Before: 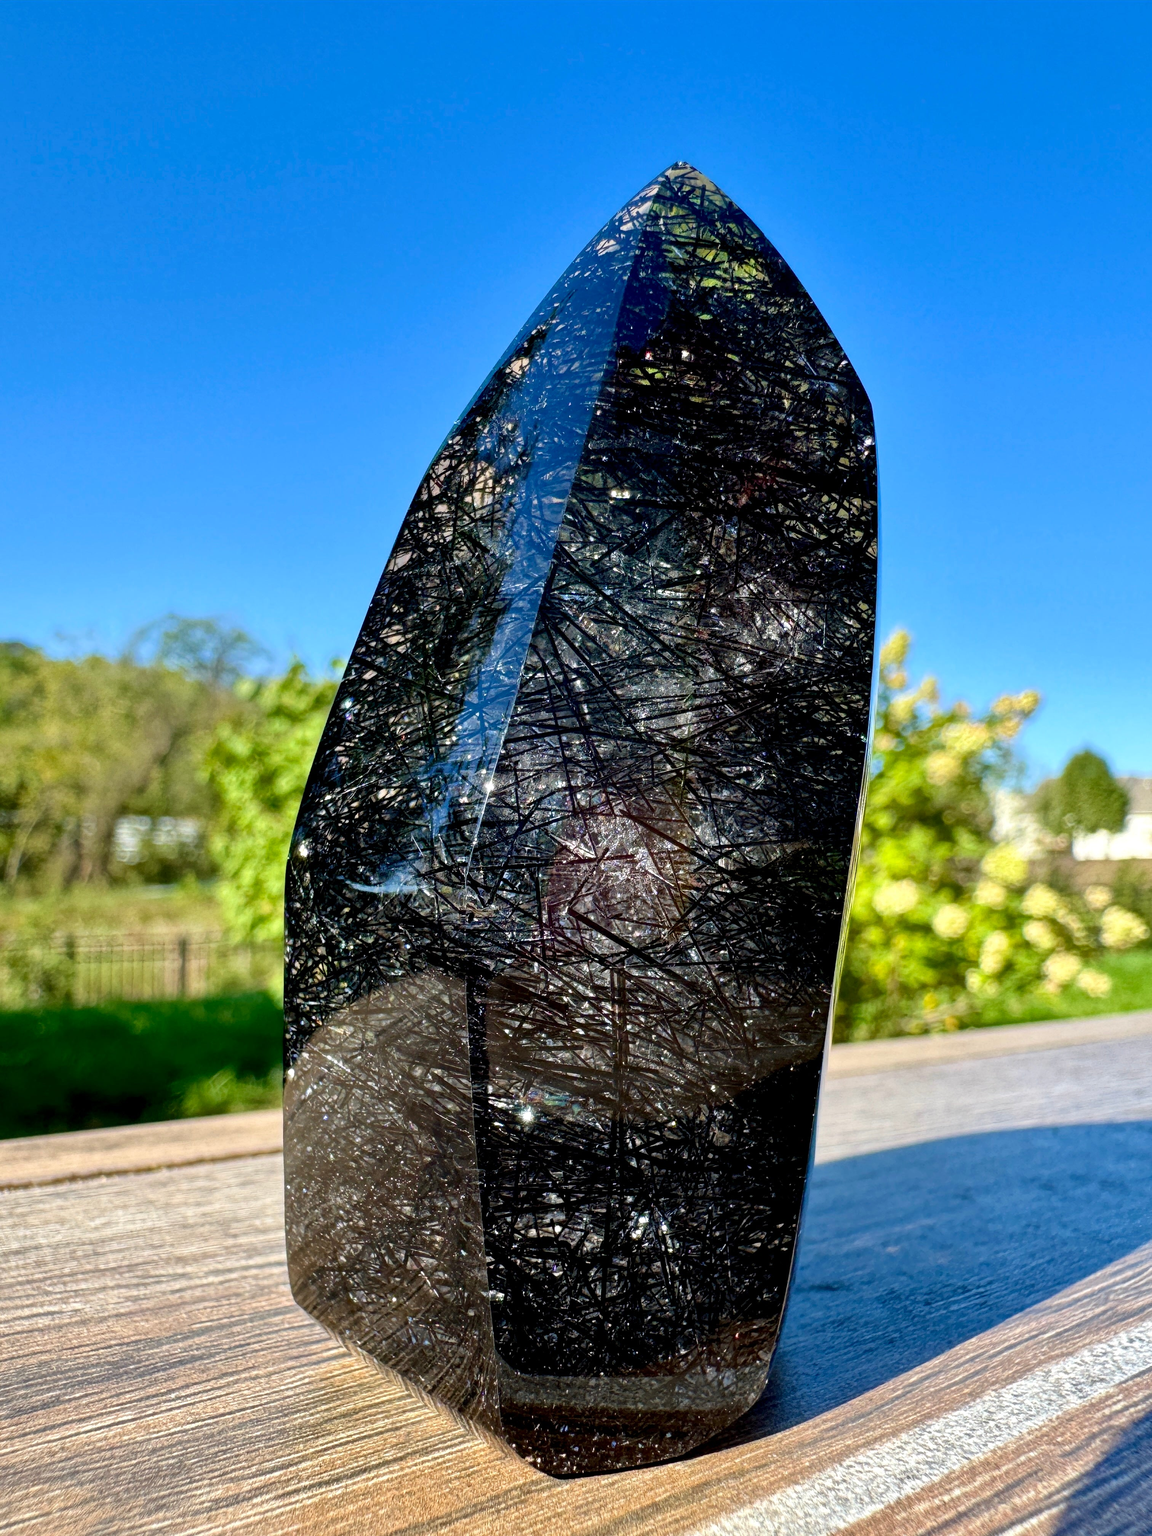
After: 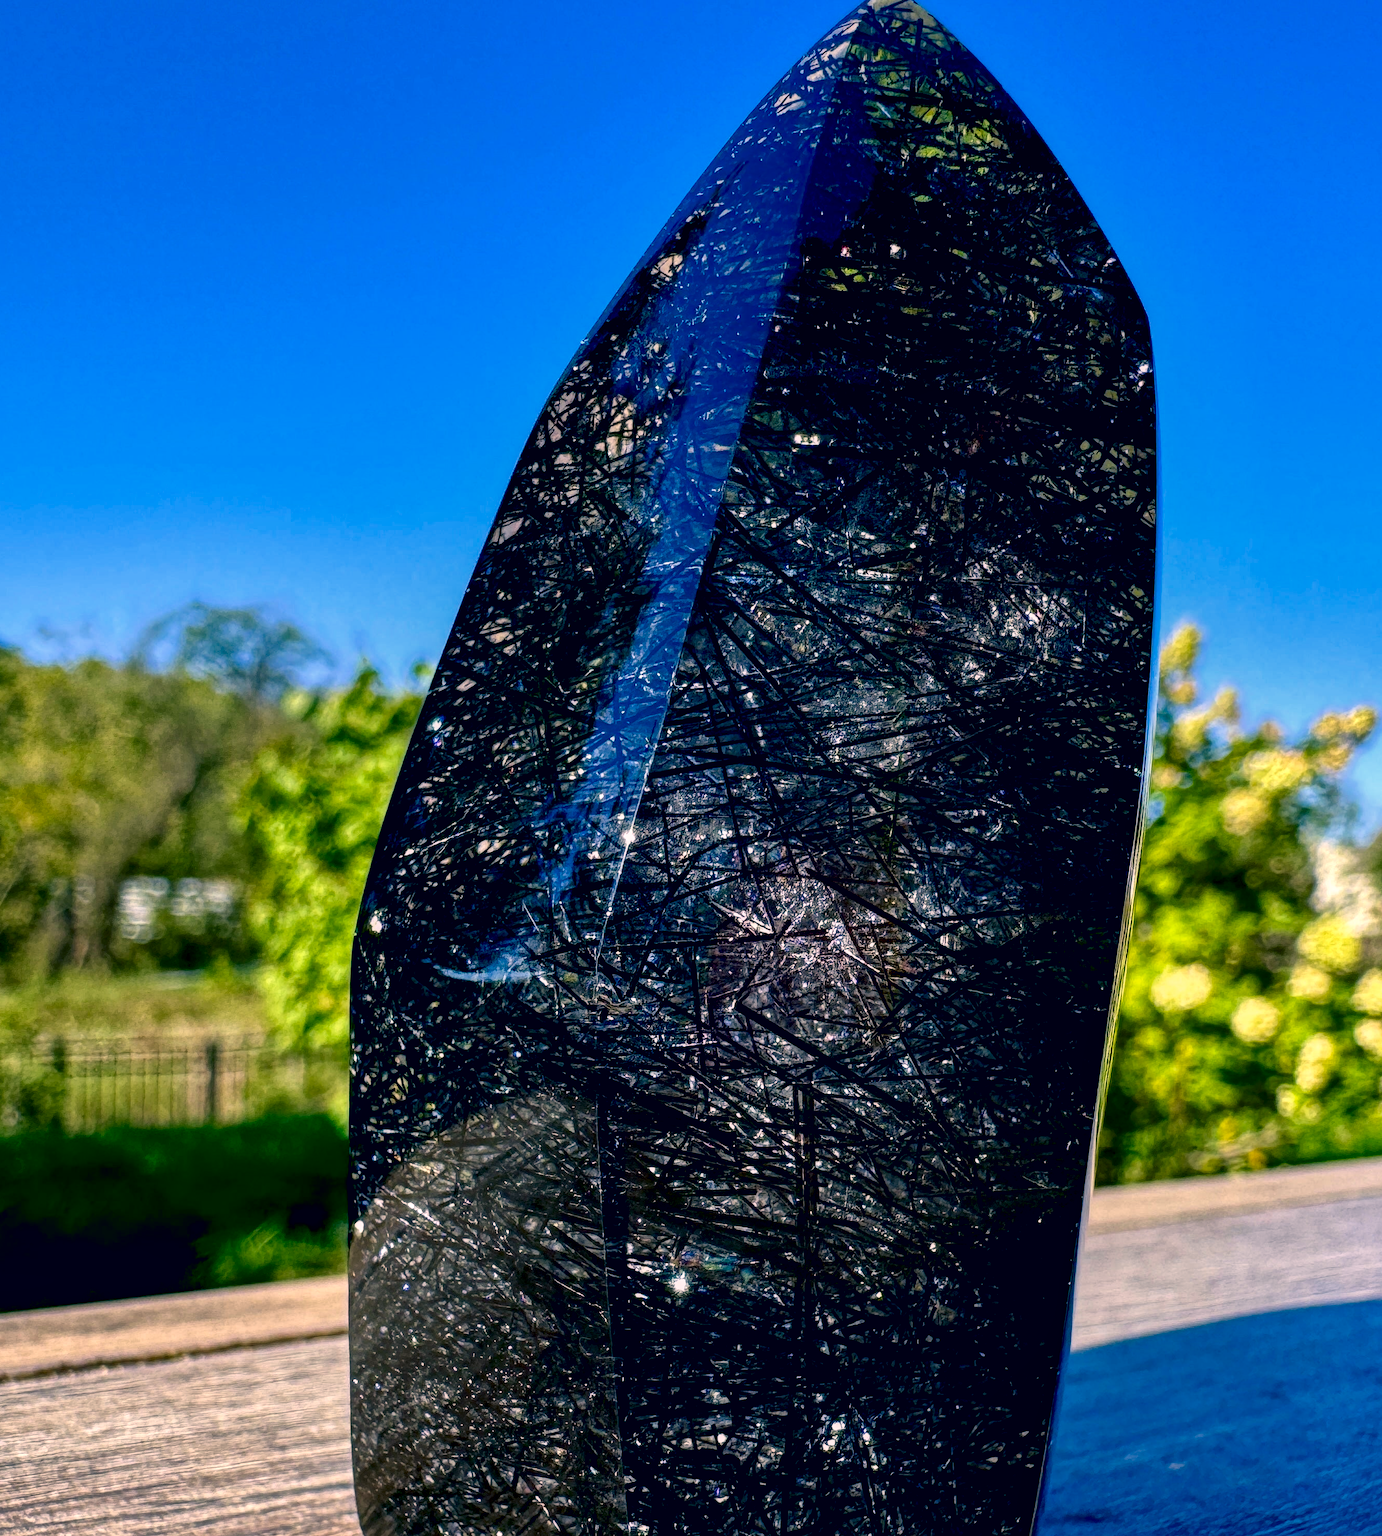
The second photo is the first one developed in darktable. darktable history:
crop and rotate: left 2.392%, top 11.141%, right 9.341%, bottom 15.28%
contrast brightness saturation: brightness -0.213, saturation 0.079
local contrast: shadows 96%, midtone range 0.497
color correction: highlights a* 10.28, highlights b* 14.18, shadows a* -10.1, shadows b* -15
color calibration: illuminant as shot in camera, x 0.358, y 0.373, temperature 4628.91 K
exposure: black level correction 0.01, exposure 0.015 EV, compensate exposure bias true, compensate highlight preservation false
